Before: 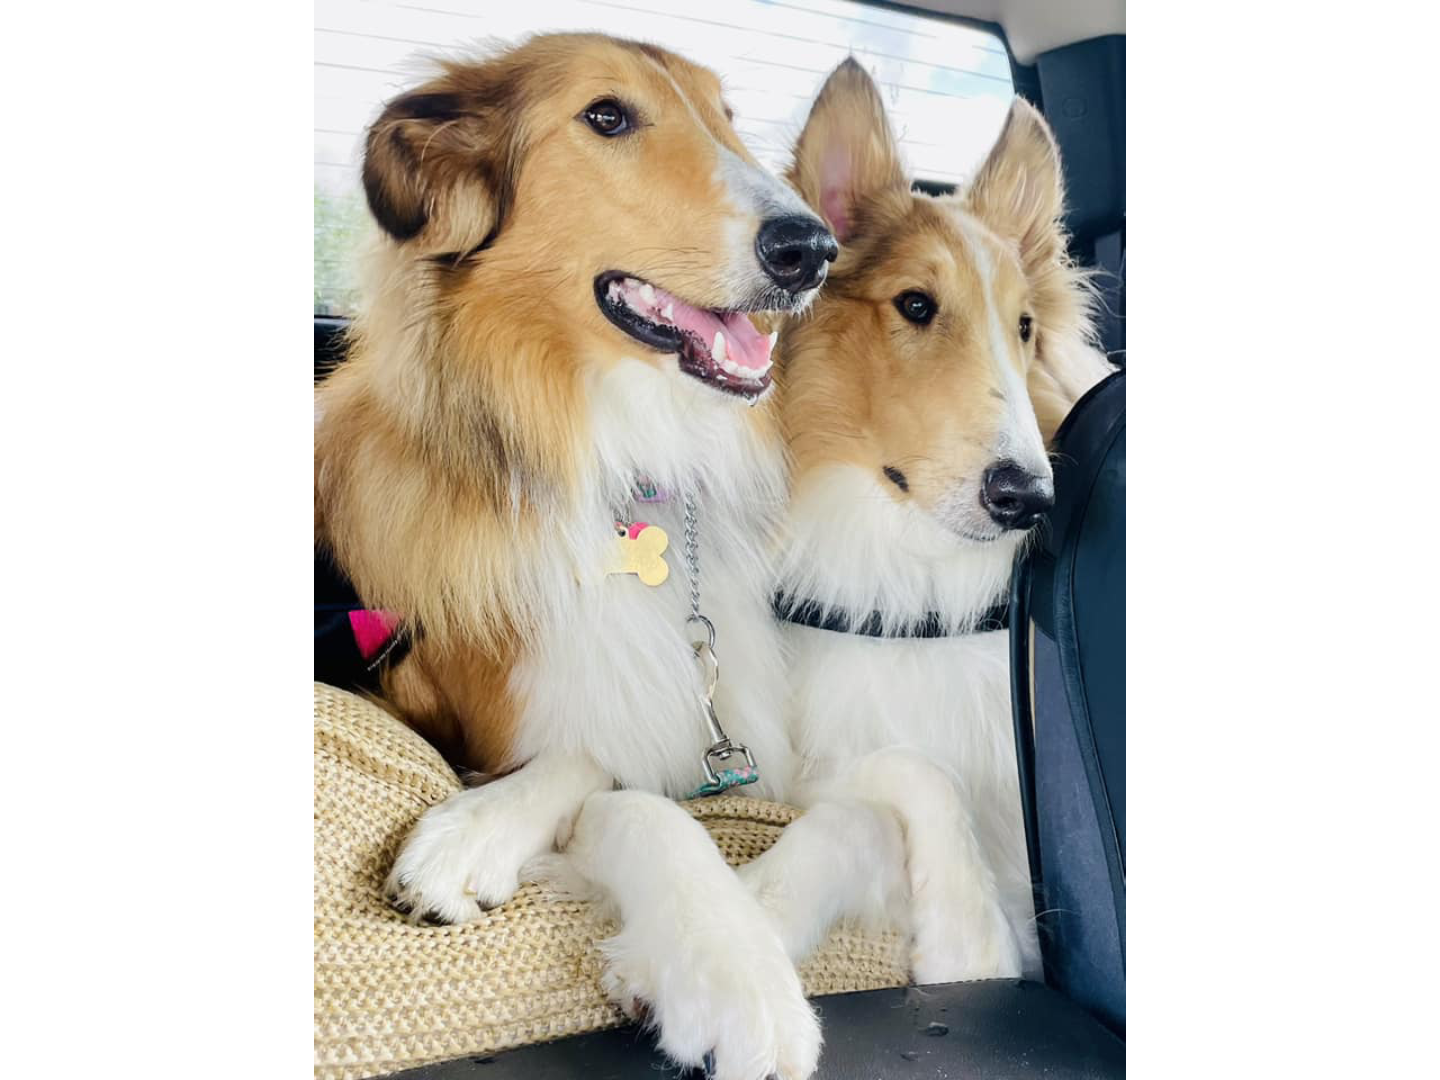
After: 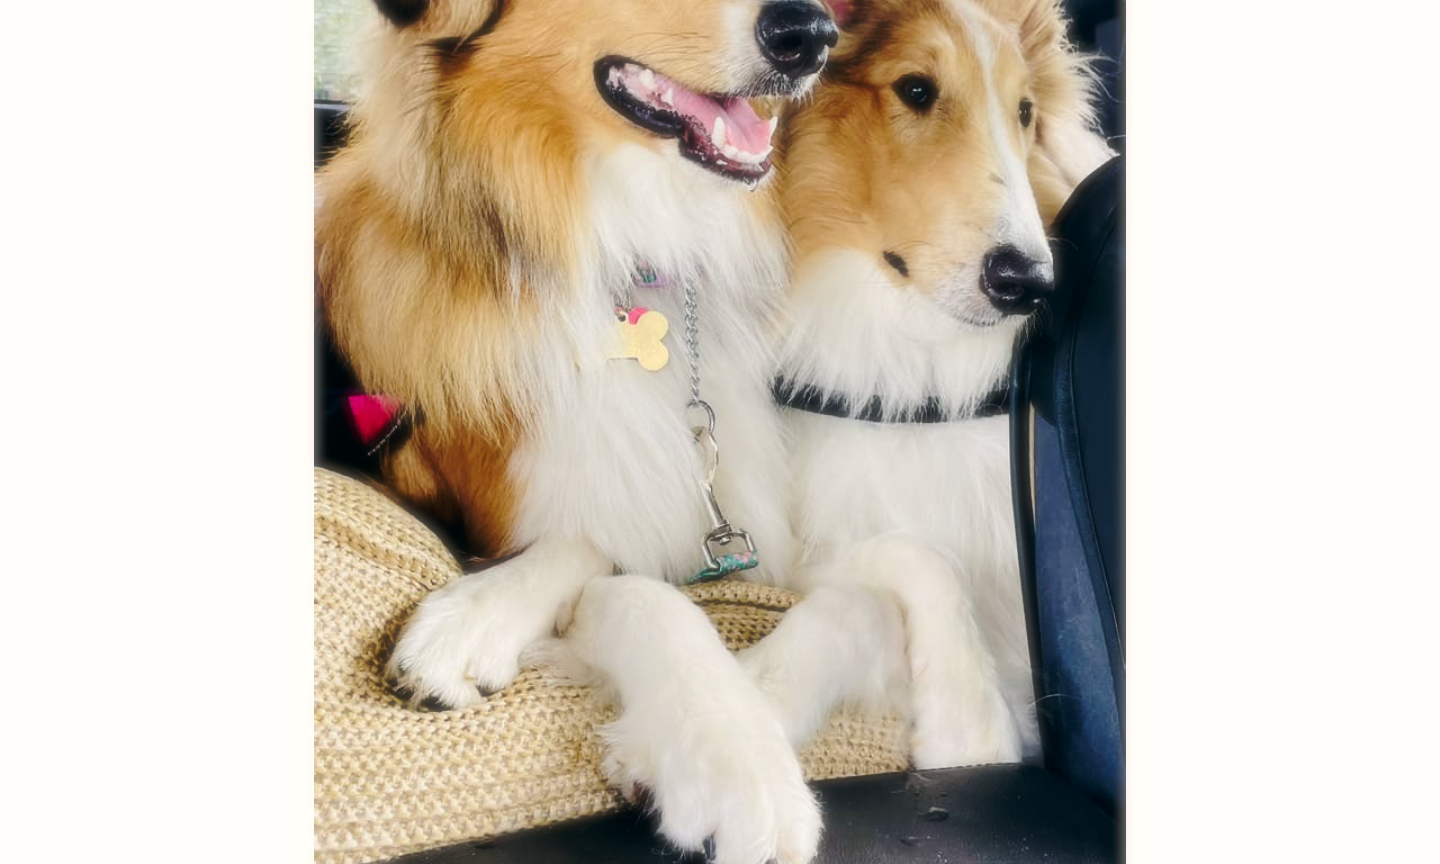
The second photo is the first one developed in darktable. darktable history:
crop and rotate: top 19.998%
white balance: red 1.009, blue 0.985
contrast brightness saturation: saturation -0.05
base curve: curves: ch0 [(0, 0) (0.073, 0.04) (0.157, 0.139) (0.492, 0.492) (0.758, 0.758) (1, 1)], preserve colors none
color balance: lift [1, 0.998, 1.001, 1.002], gamma [1, 1.02, 1, 0.98], gain [1, 1.02, 1.003, 0.98]
soften: size 19.52%, mix 20.32%
tone equalizer: on, module defaults
